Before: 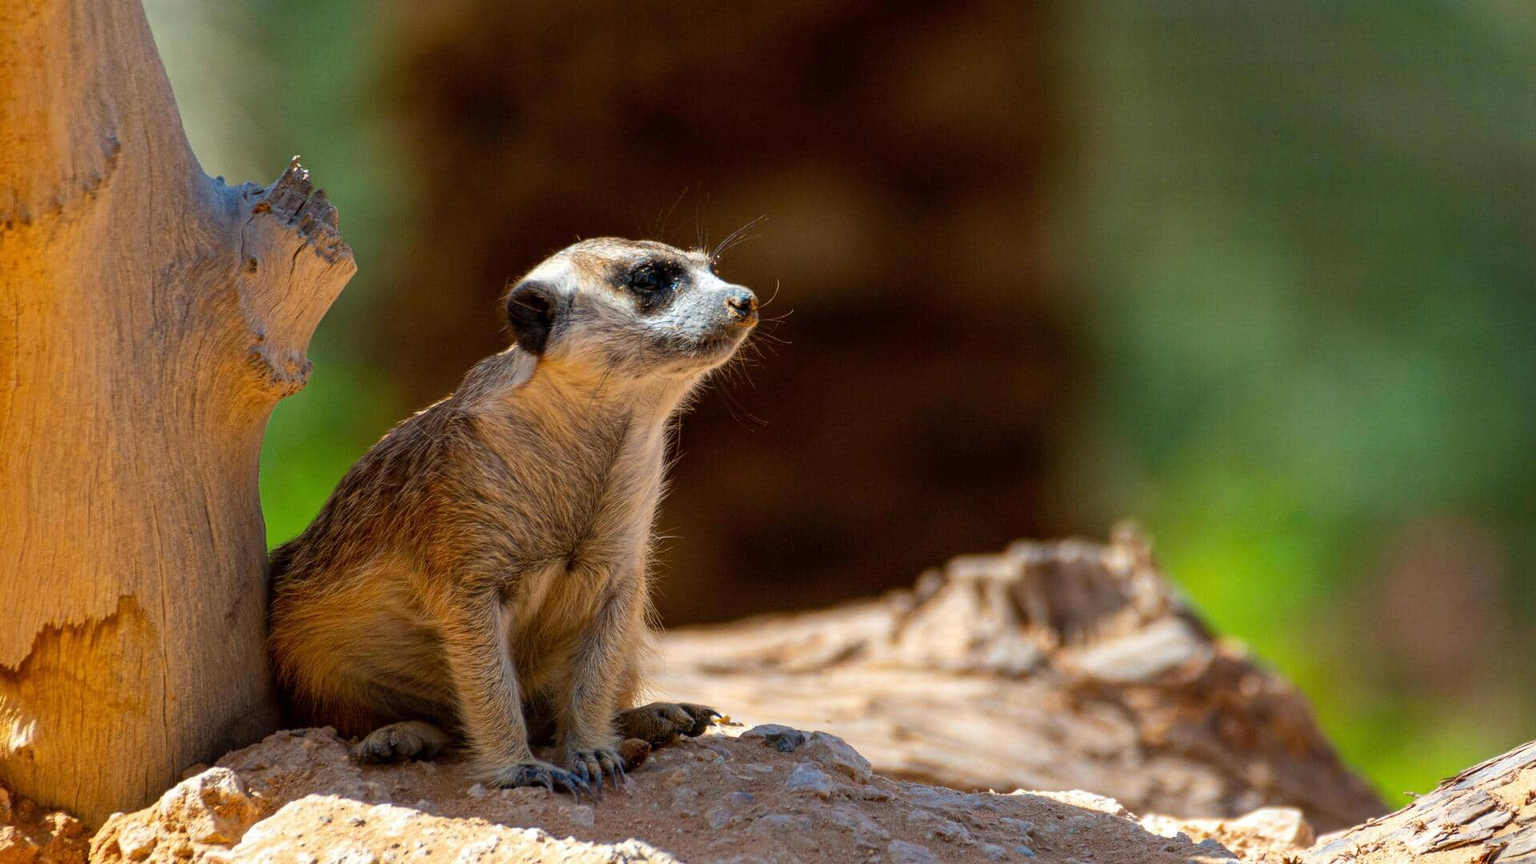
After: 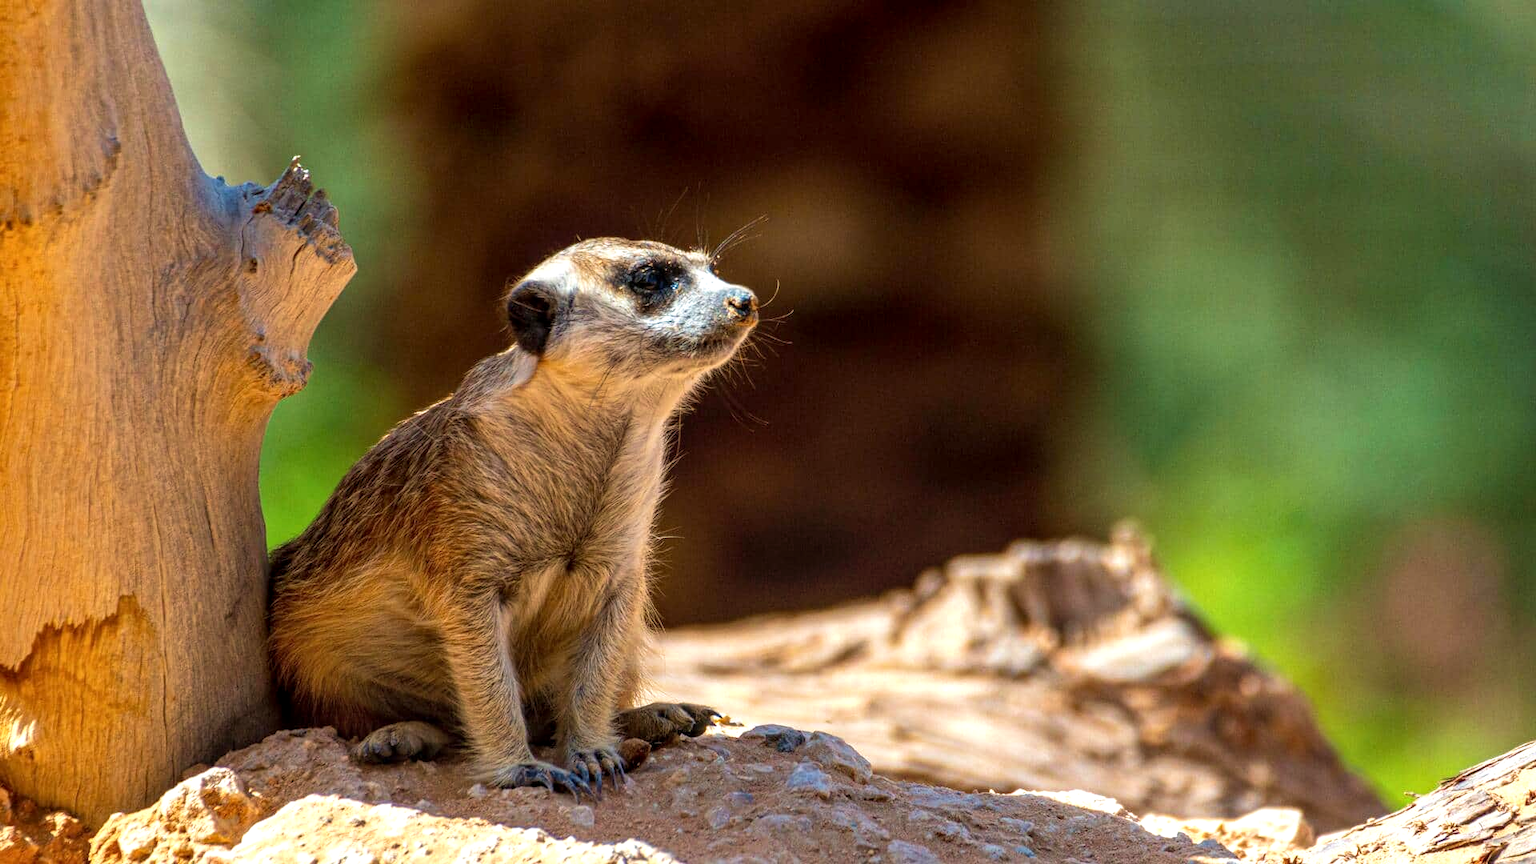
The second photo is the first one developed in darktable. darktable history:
exposure: exposure 0.379 EV, compensate highlight preservation false
velvia: on, module defaults
local contrast: on, module defaults
